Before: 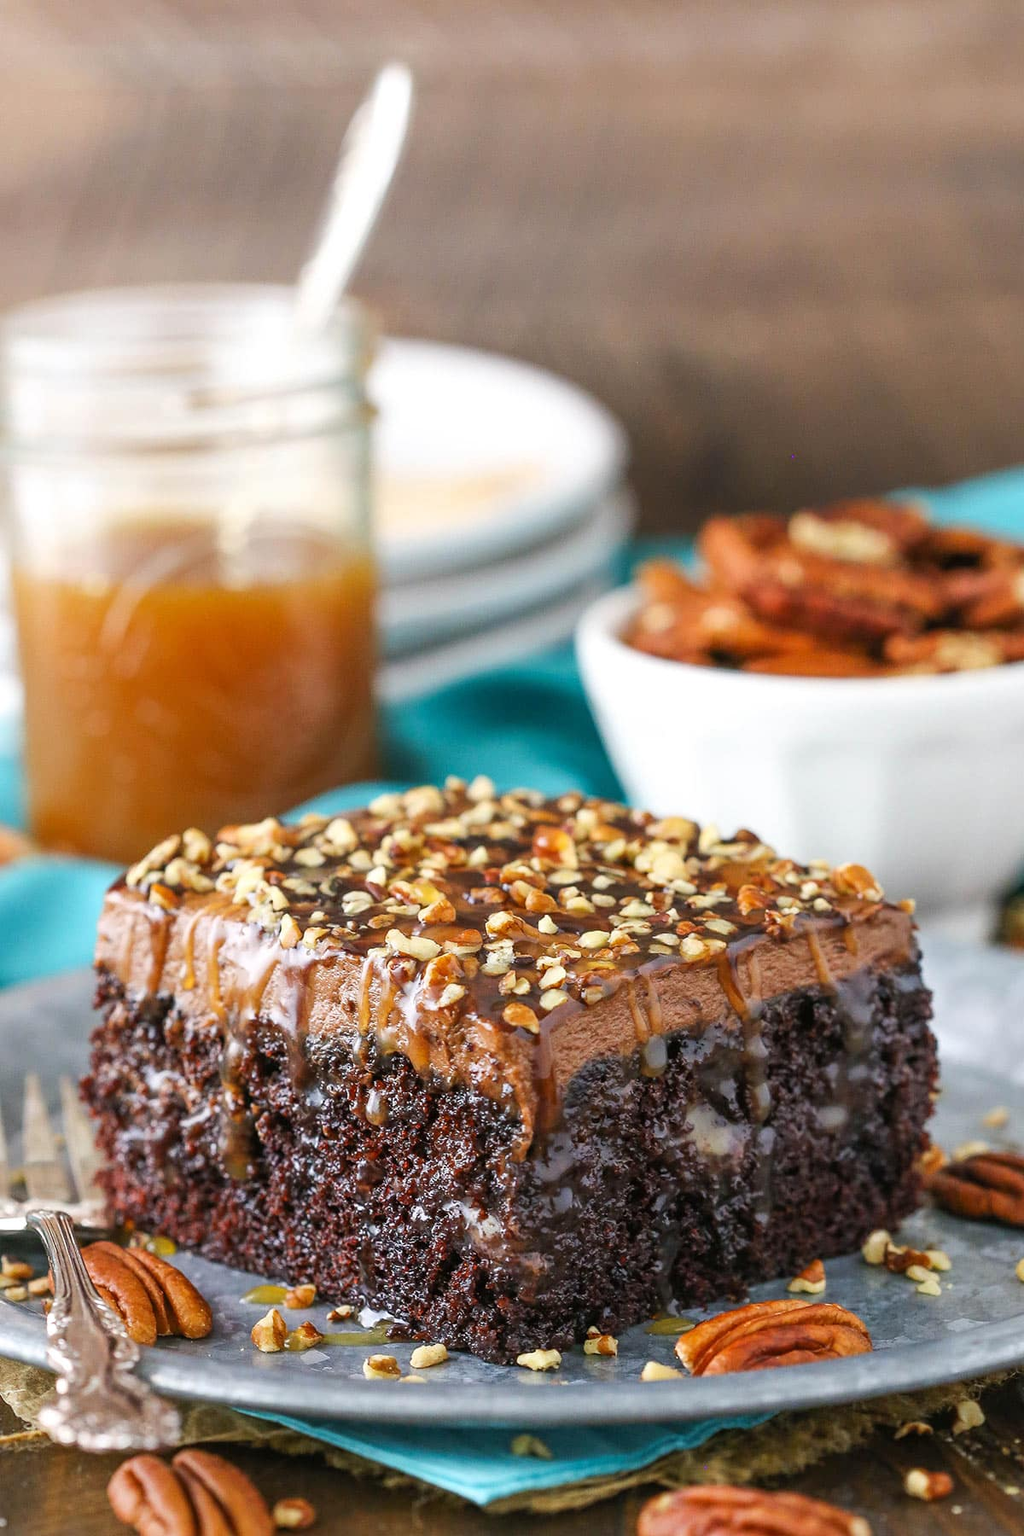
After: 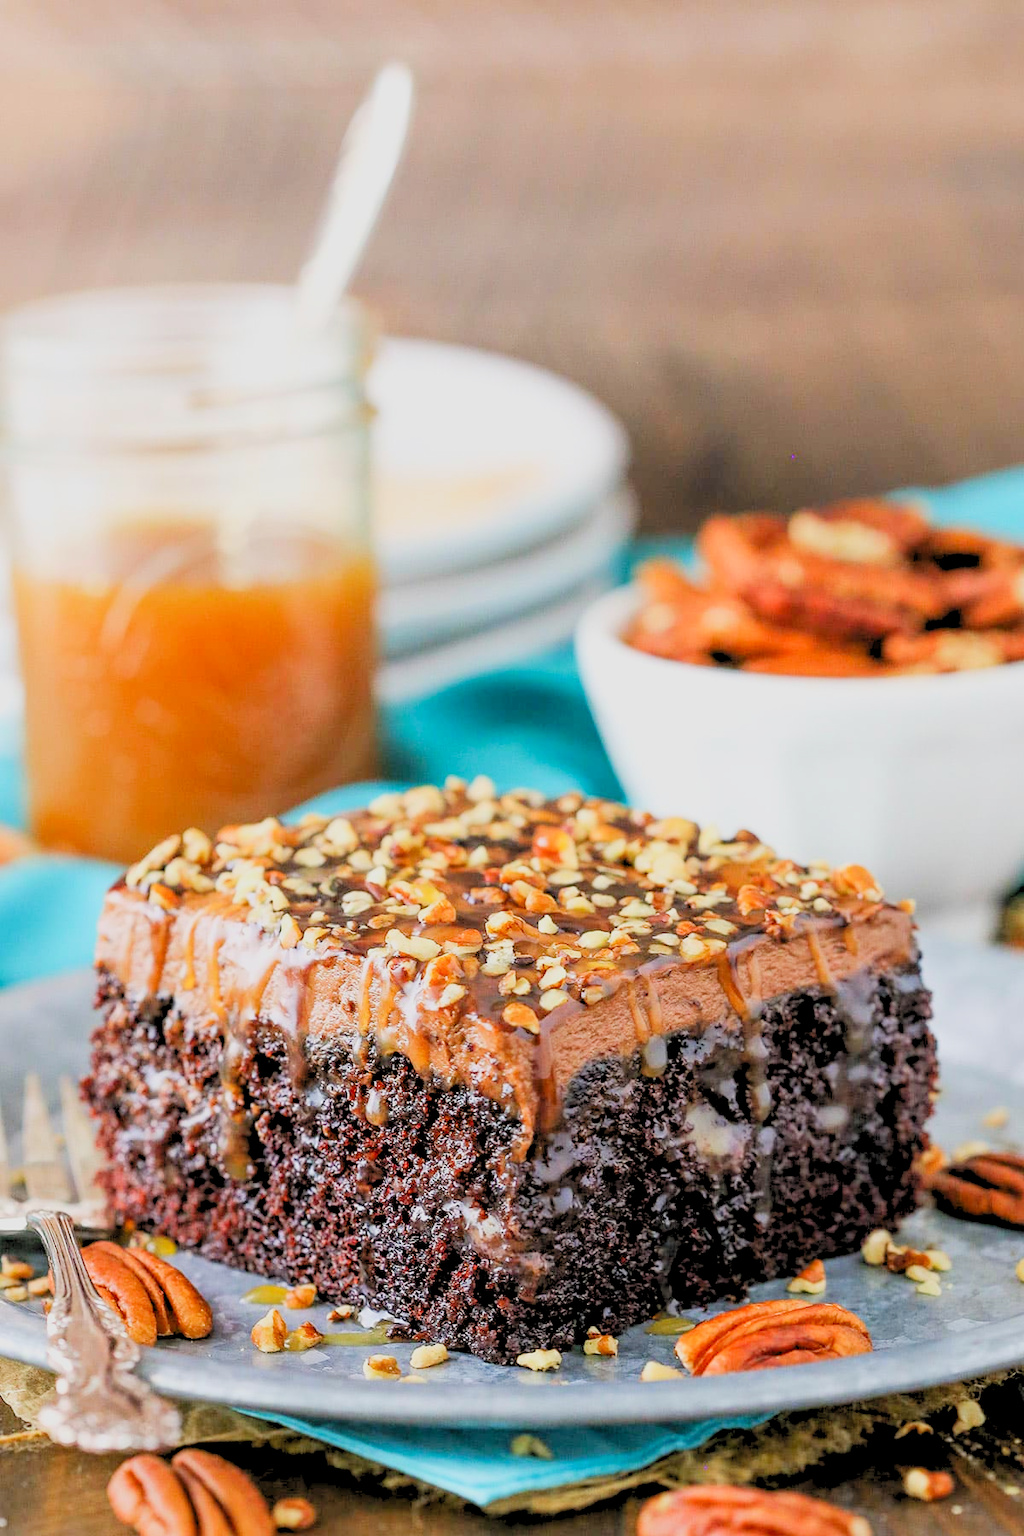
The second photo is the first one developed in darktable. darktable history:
filmic rgb: black relative exposure -16 EV, white relative exposure 4.97 EV, hardness 6.25
levels: levels [0.093, 0.434, 0.988]
